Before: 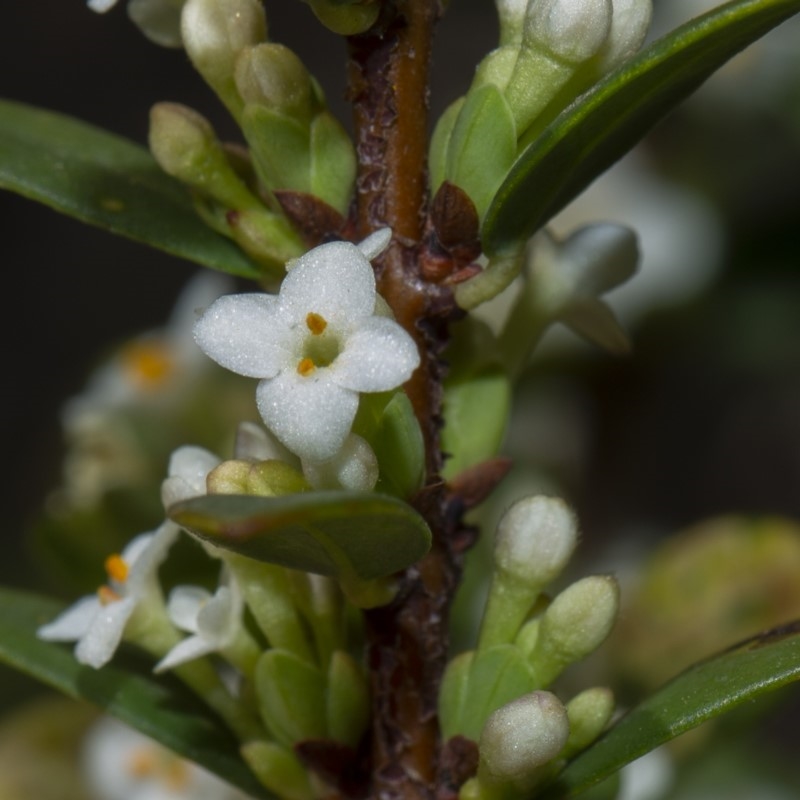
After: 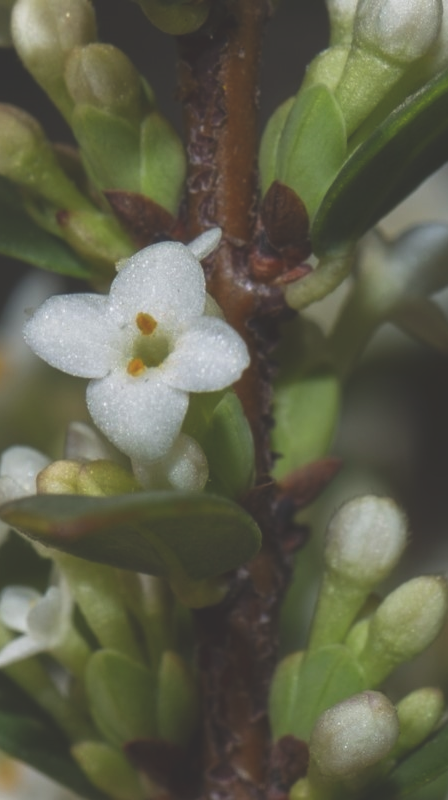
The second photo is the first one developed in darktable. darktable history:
crop: left 21.351%, right 22.574%
exposure: black level correction -0.027, compensate highlight preservation false
